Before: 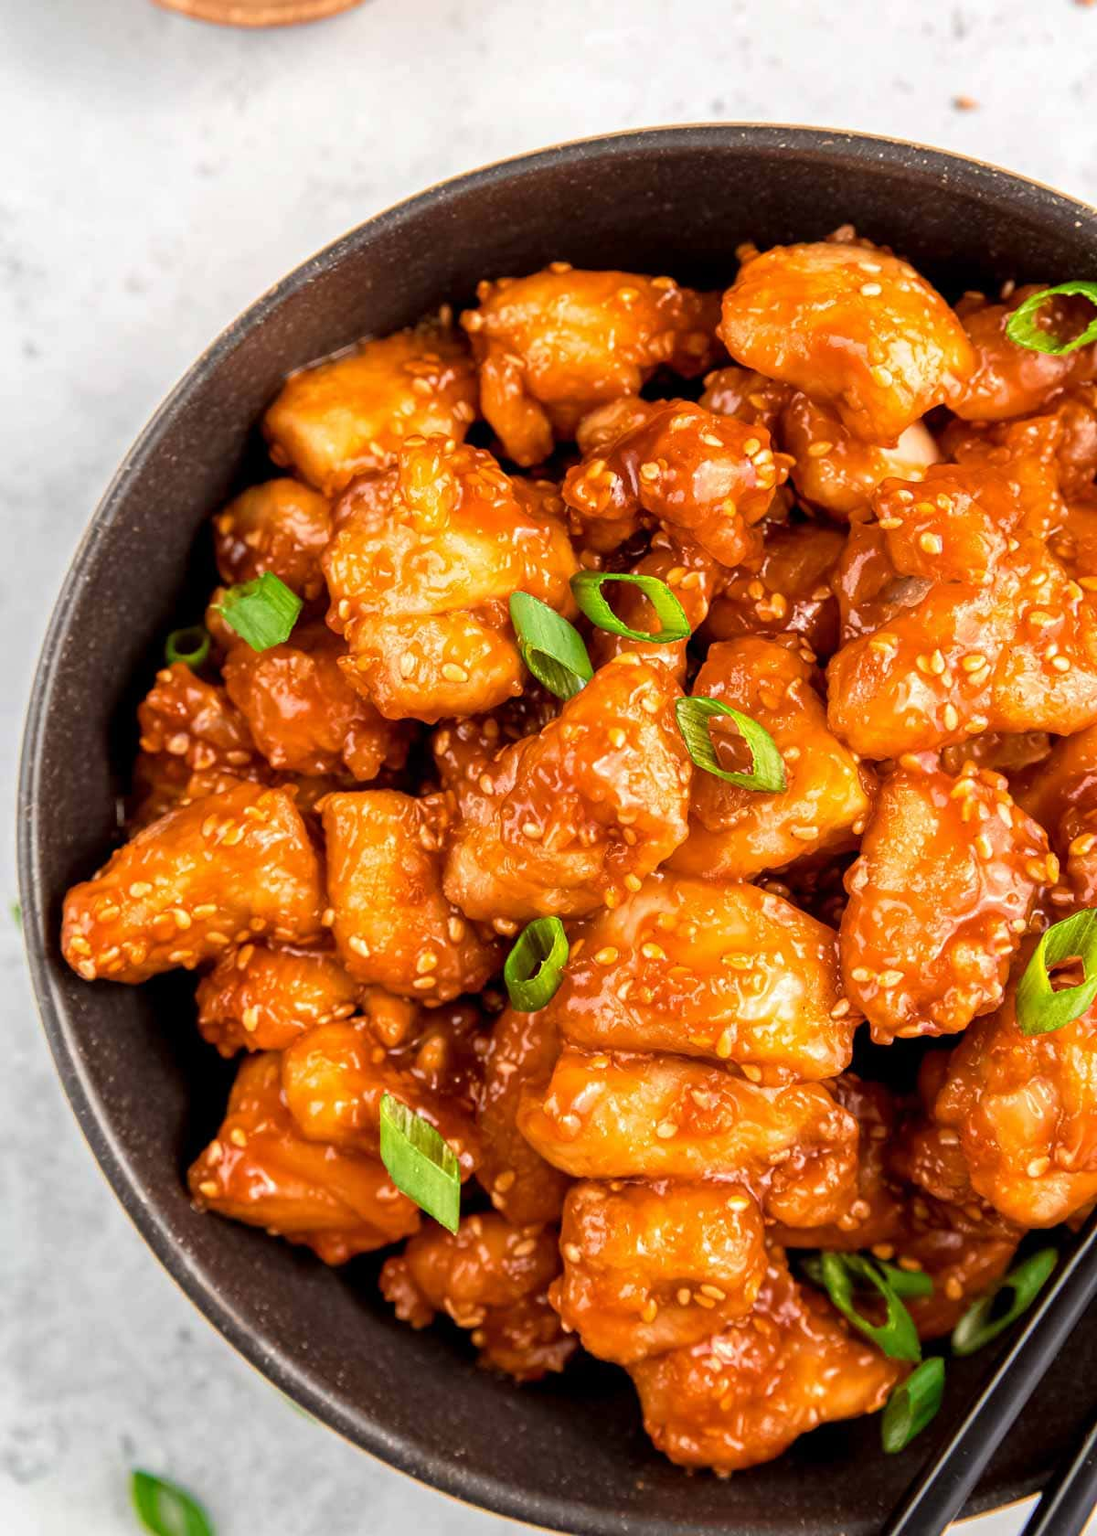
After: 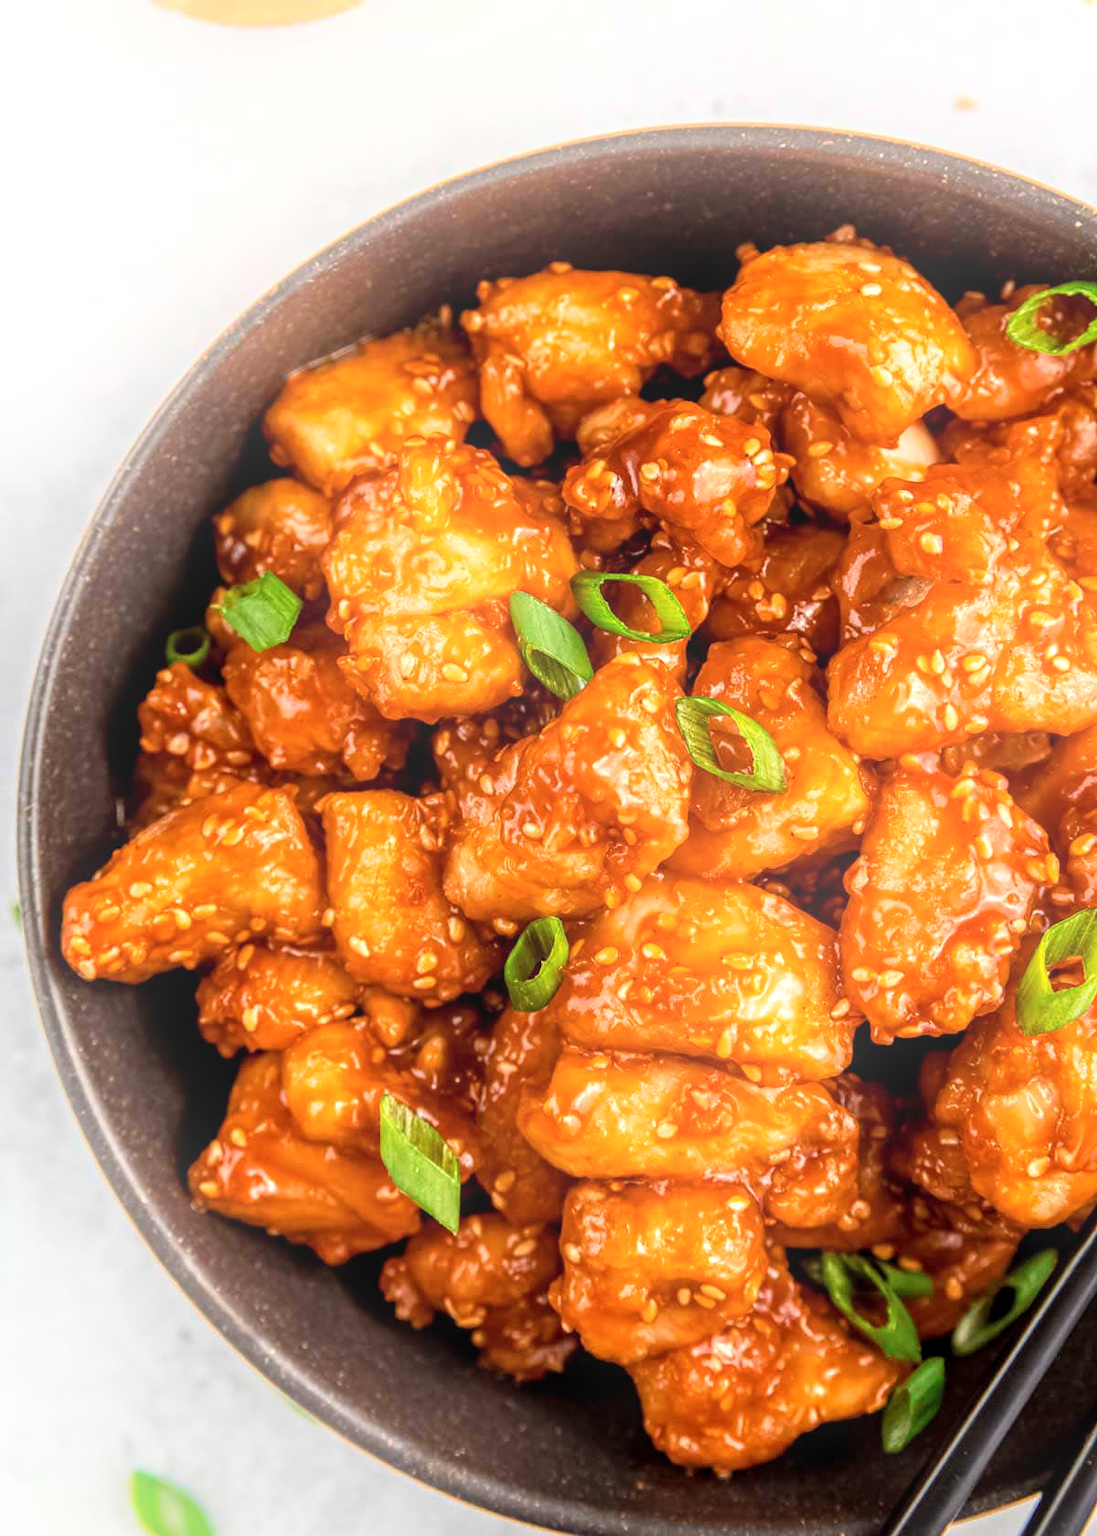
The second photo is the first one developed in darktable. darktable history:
bloom: on, module defaults
local contrast: detail 130%
